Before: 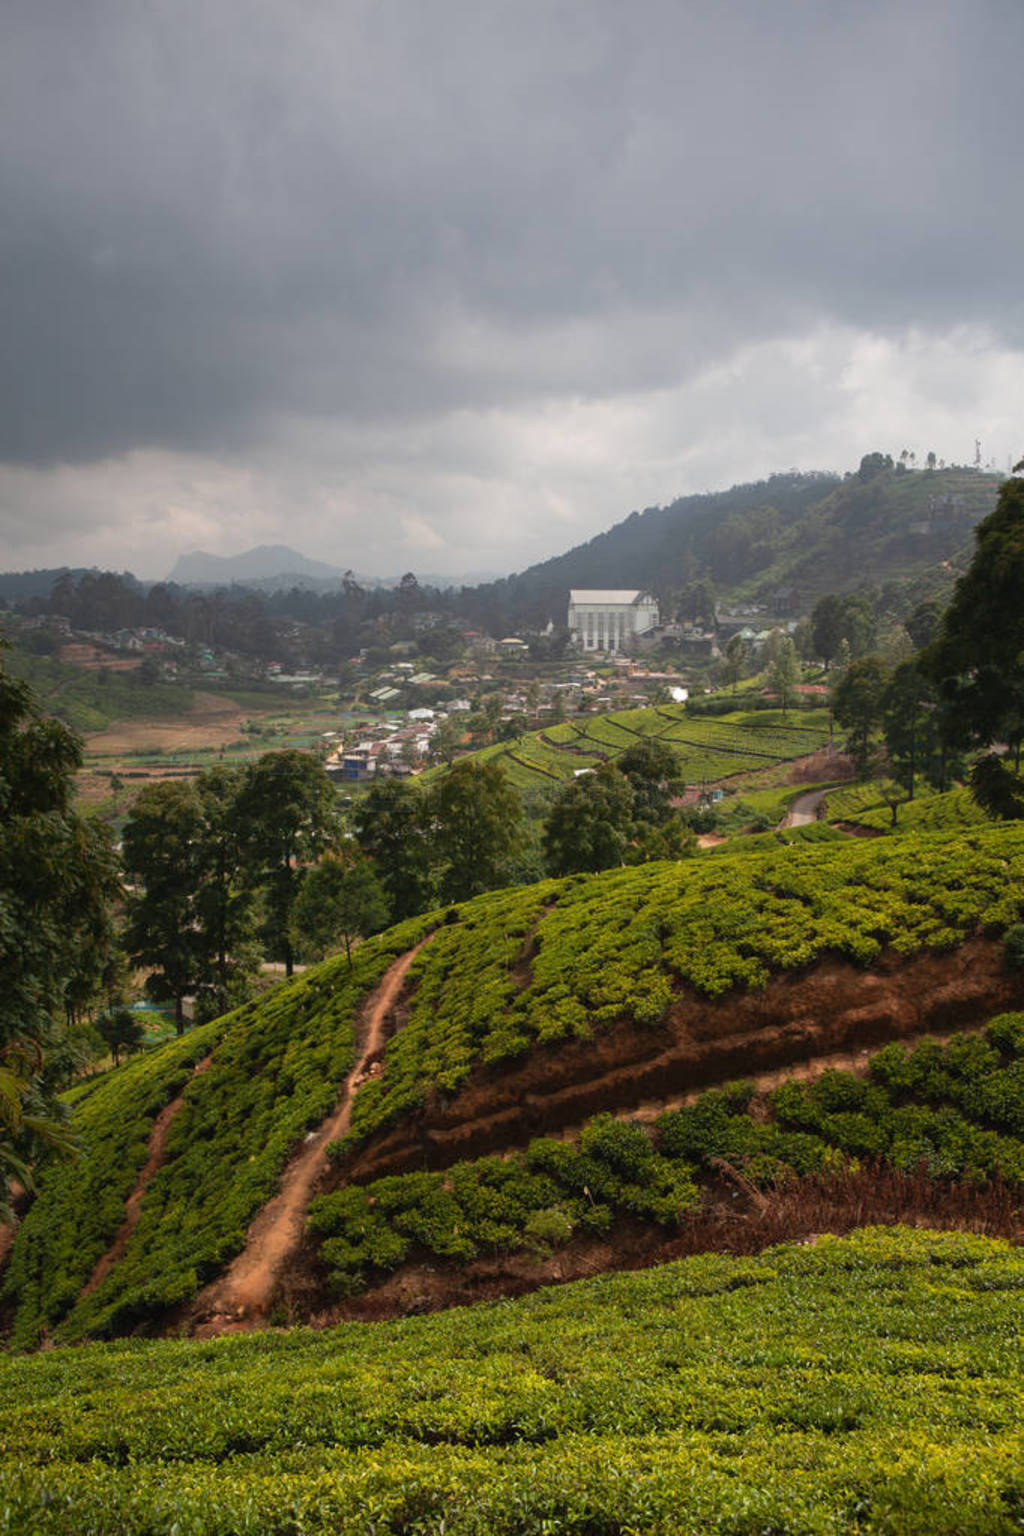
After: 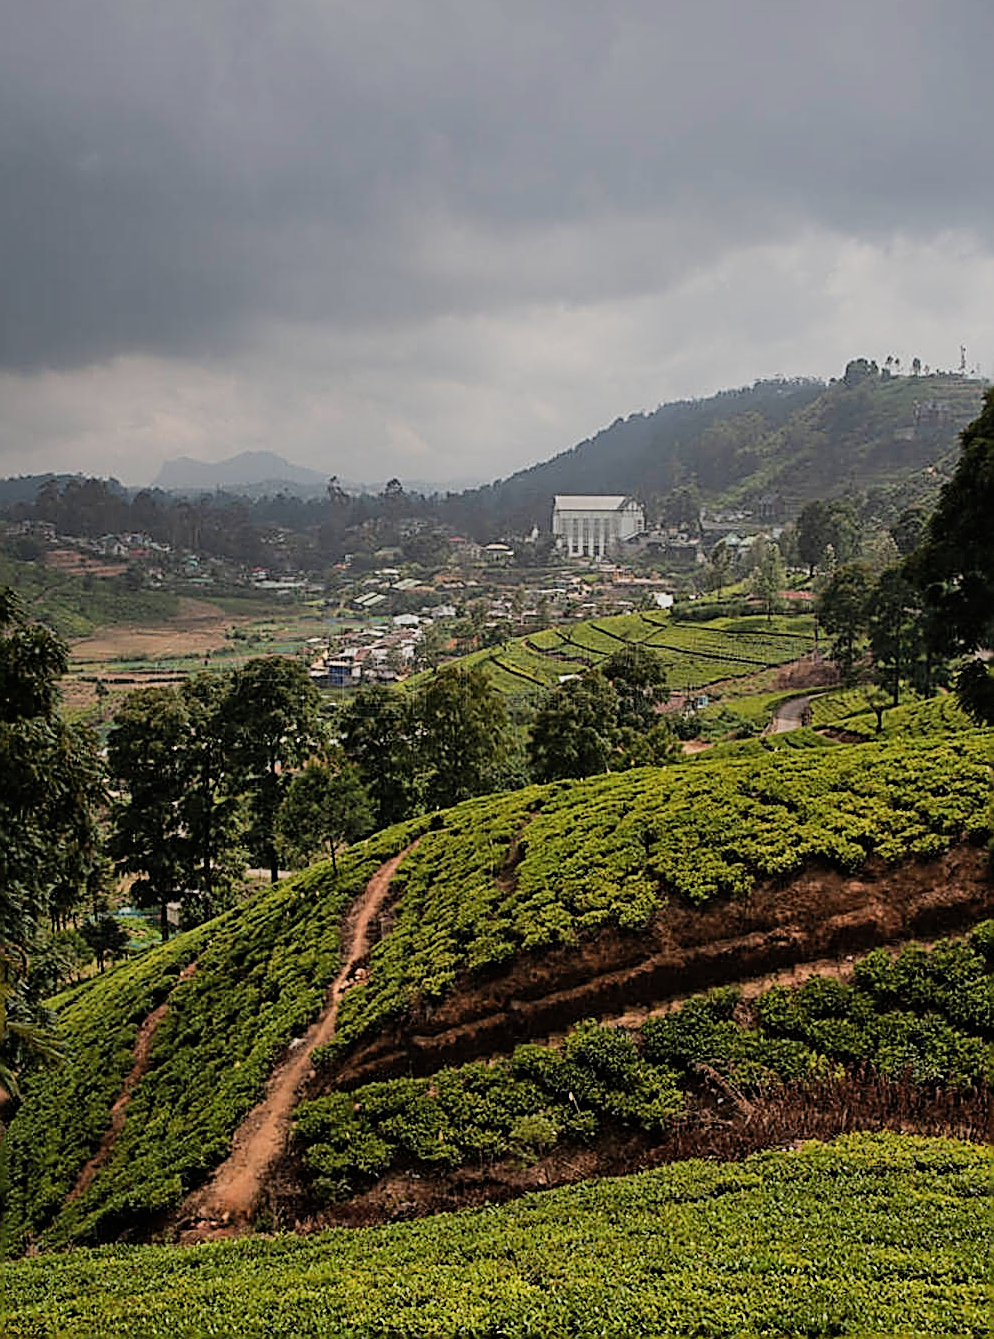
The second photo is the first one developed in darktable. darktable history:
sharpen: amount 1.861
shadows and highlights: shadows 37.27, highlights -28.18, soften with gaussian
crop: left 1.507%, top 6.147%, right 1.379%, bottom 6.637%
filmic rgb: black relative exposure -7.65 EV, white relative exposure 4.56 EV, hardness 3.61
